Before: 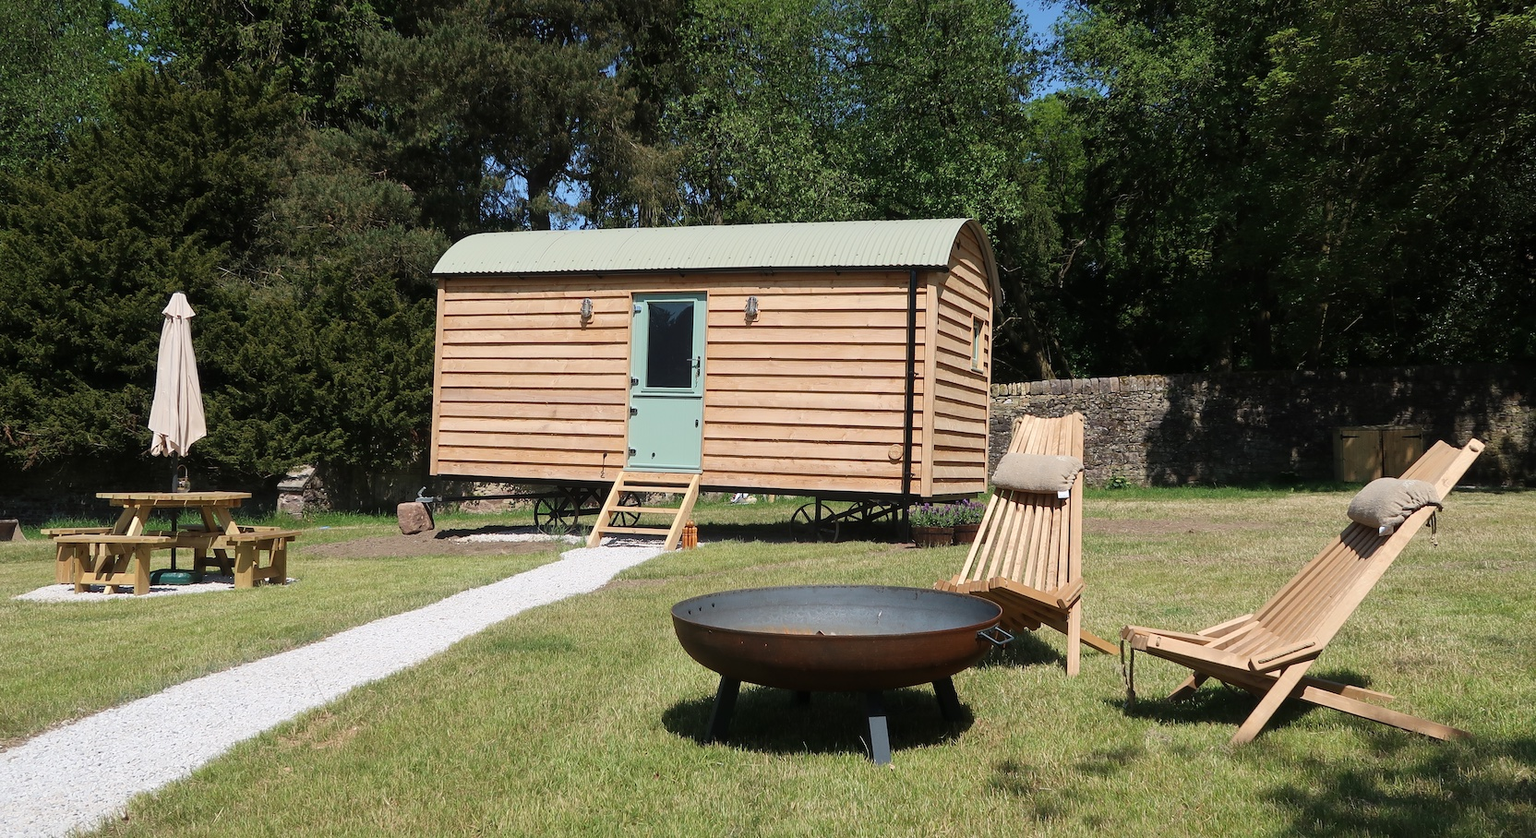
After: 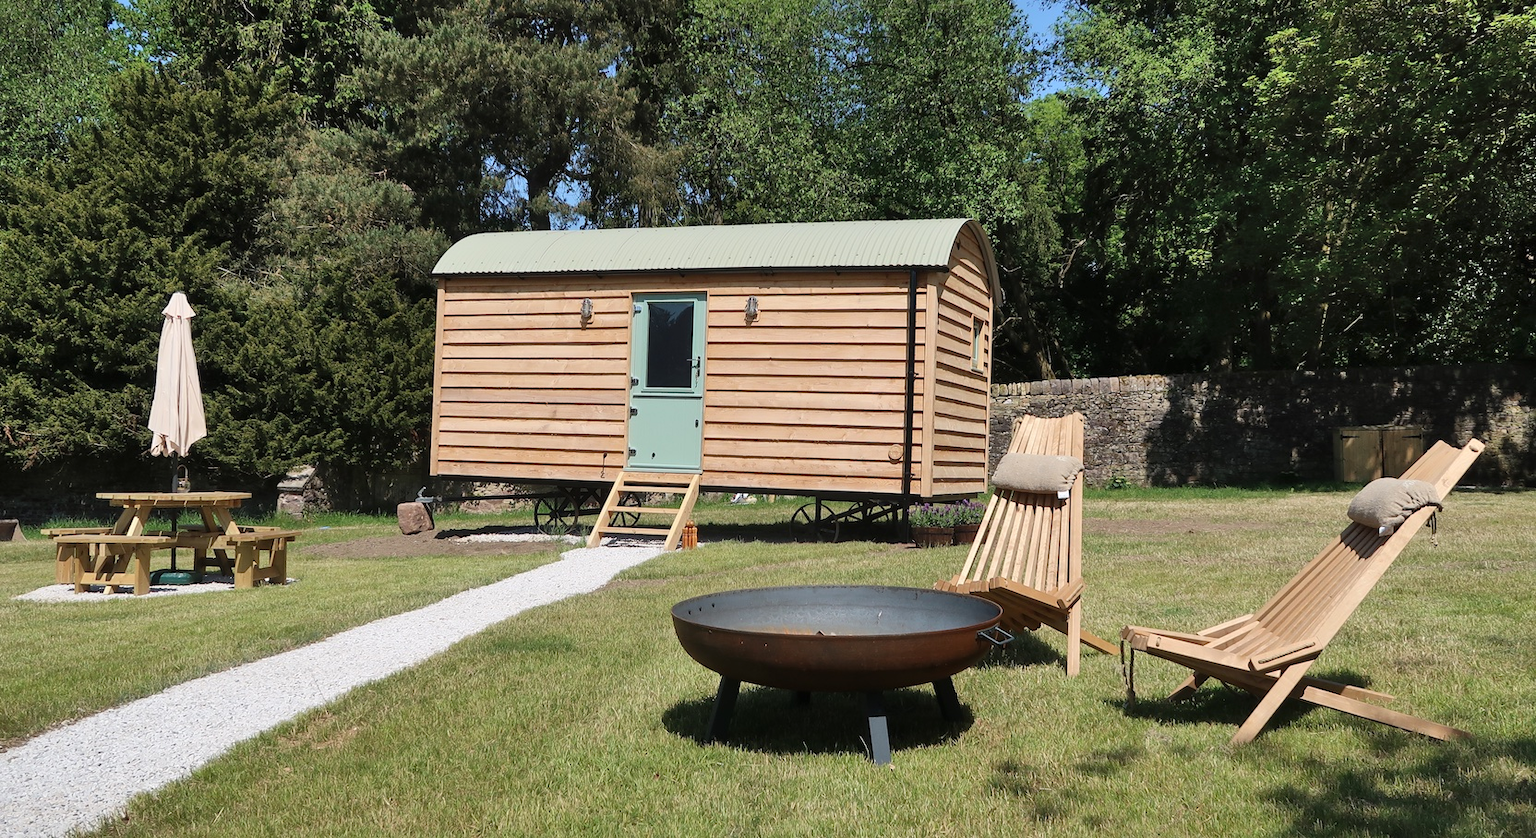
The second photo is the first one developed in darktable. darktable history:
shadows and highlights: shadows 59.75, highlights -60.25, soften with gaussian
